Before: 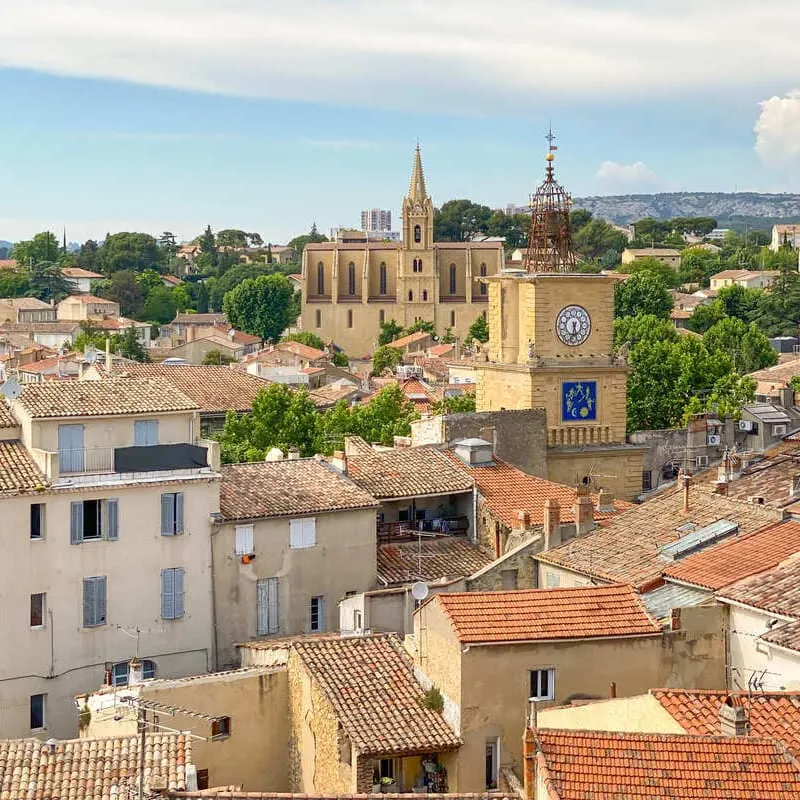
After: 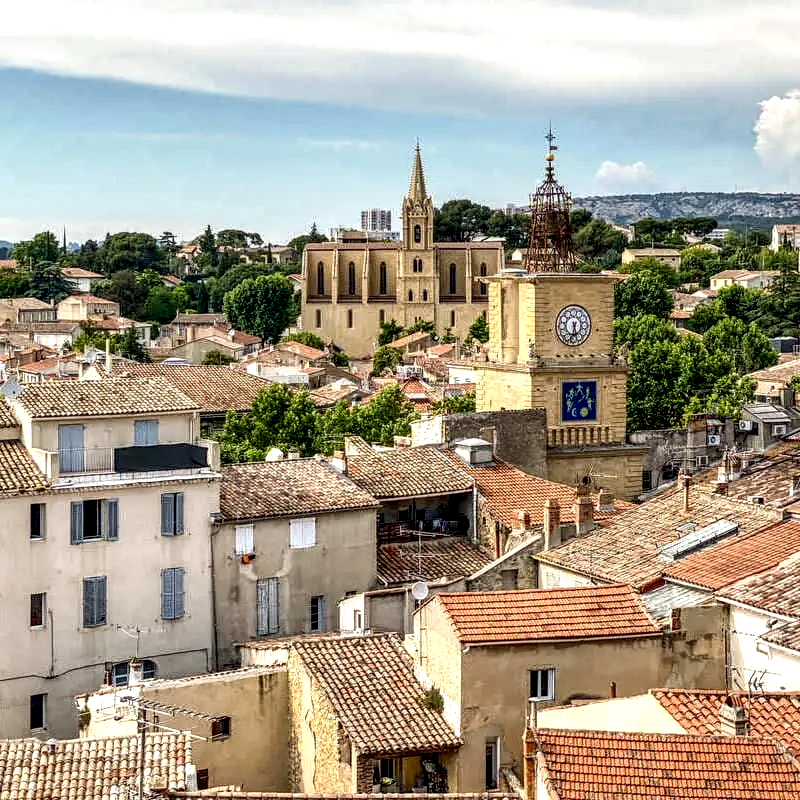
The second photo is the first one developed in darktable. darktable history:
local contrast: detail 203%
